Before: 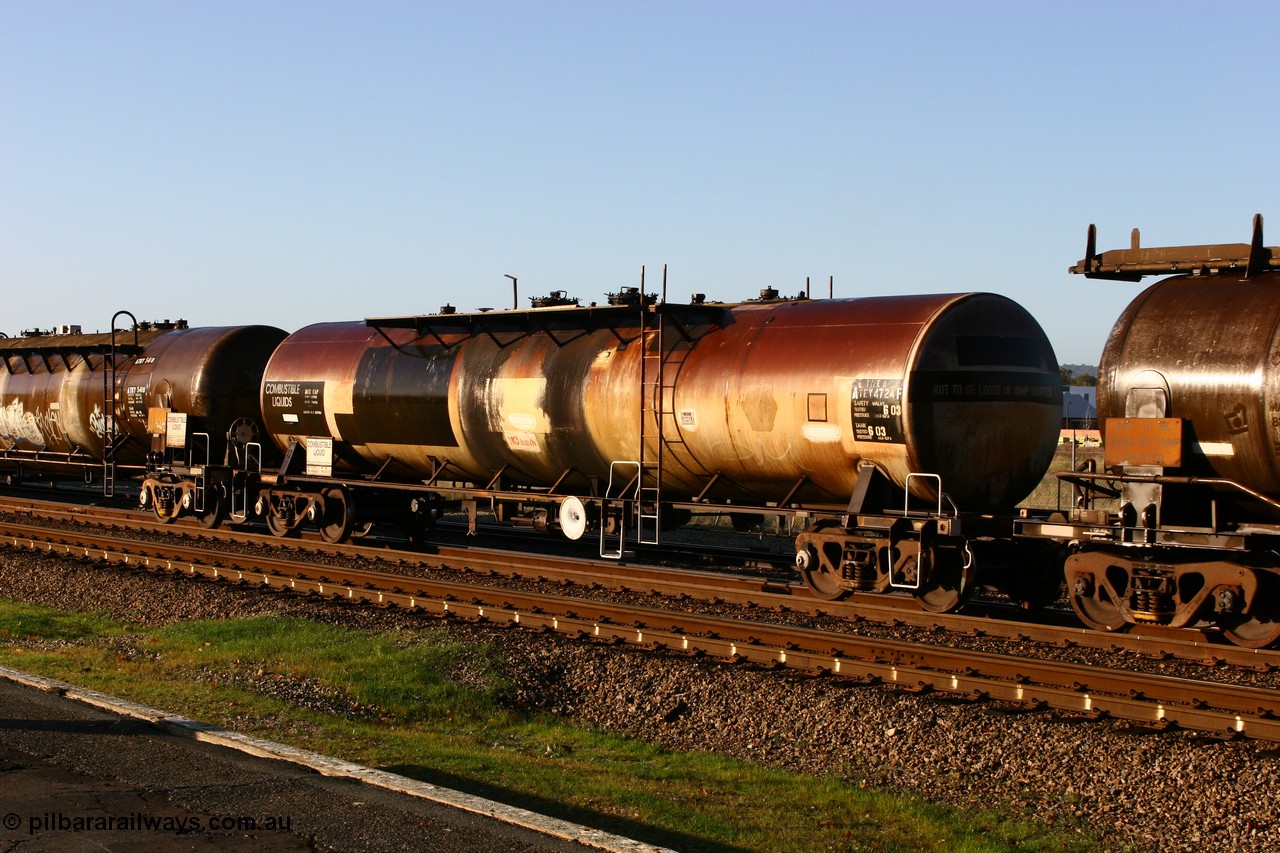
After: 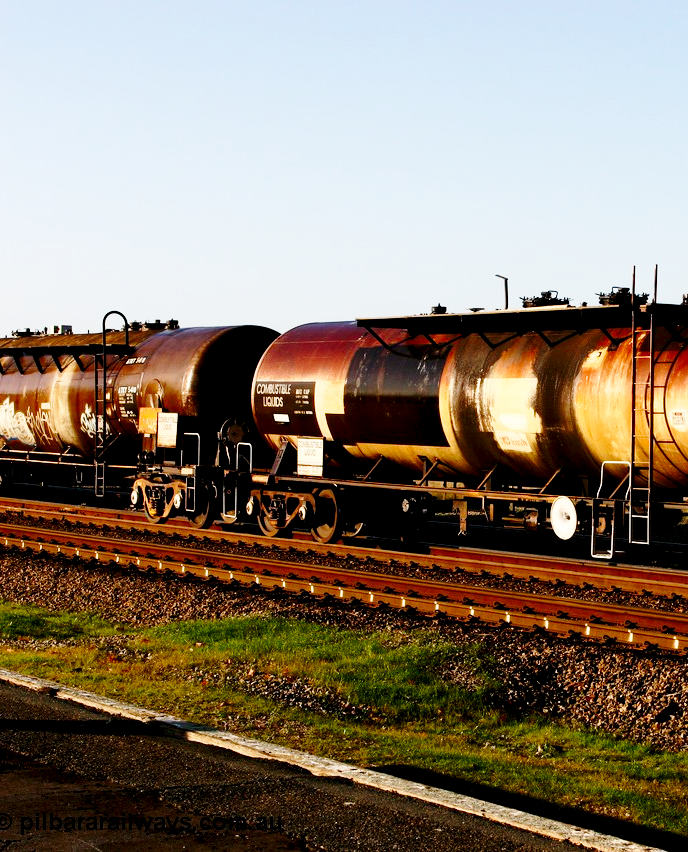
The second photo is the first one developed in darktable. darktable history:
crop: left 0.754%, right 45.421%, bottom 0.091%
exposure: black level correction 0.01, exposure 0.011 EV, compensate highlight preservation false
base curve: curves: ch0 [(0, 0) (0.028, 0.03) (0.121, 0.232) (0.46, 0.748) (0.859, 0.968) (1, 1)], preserve colors none
